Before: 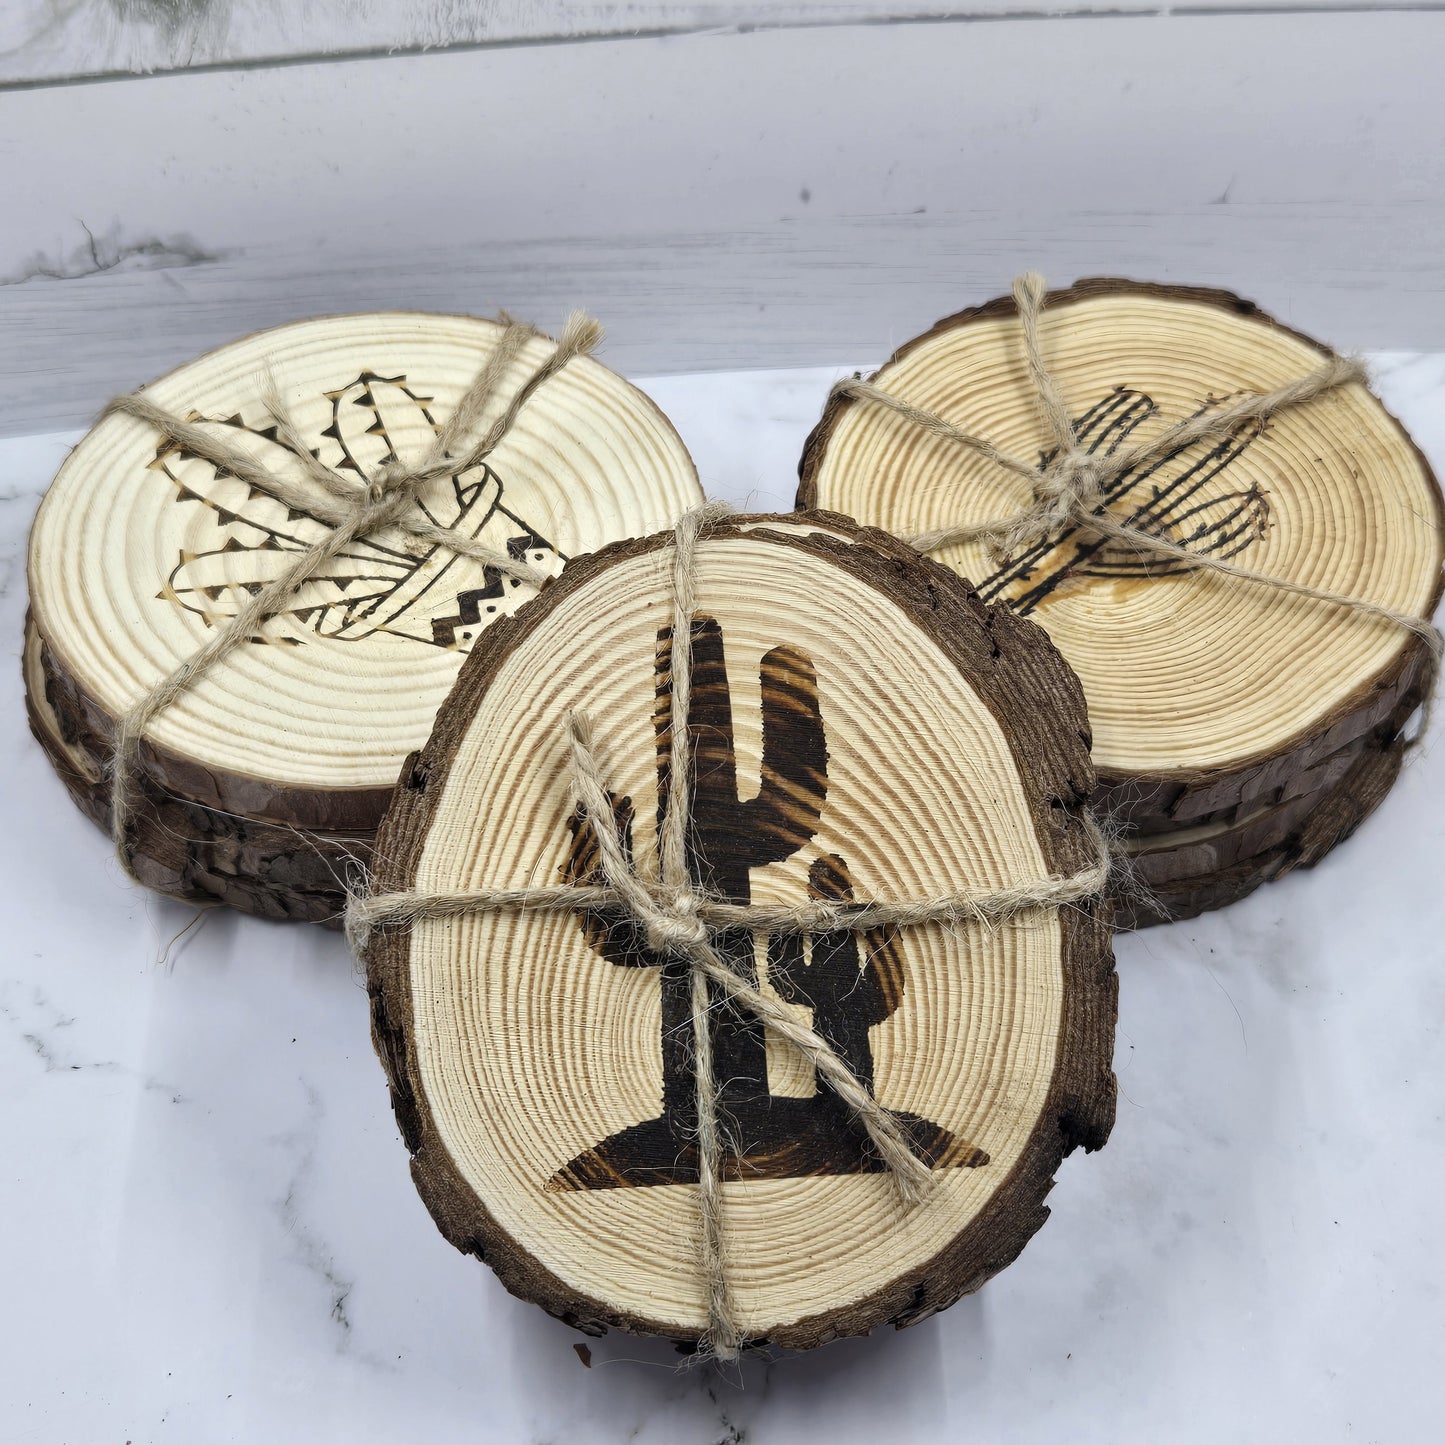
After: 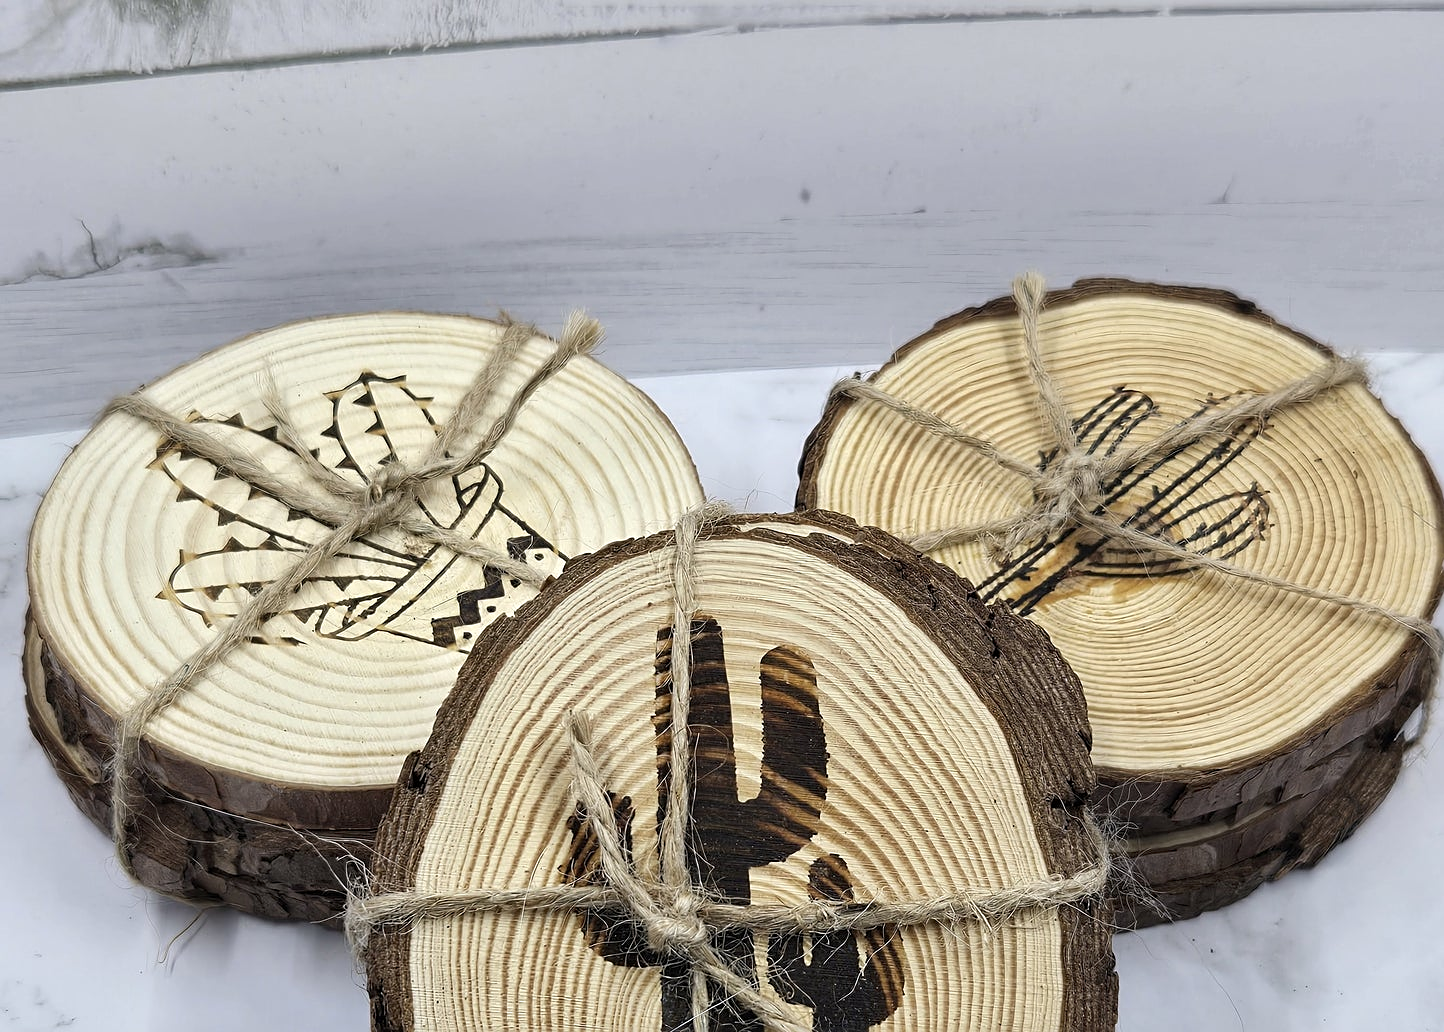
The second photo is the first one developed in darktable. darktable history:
crop: bottom 28.576%
sharpen: on, module defaults
